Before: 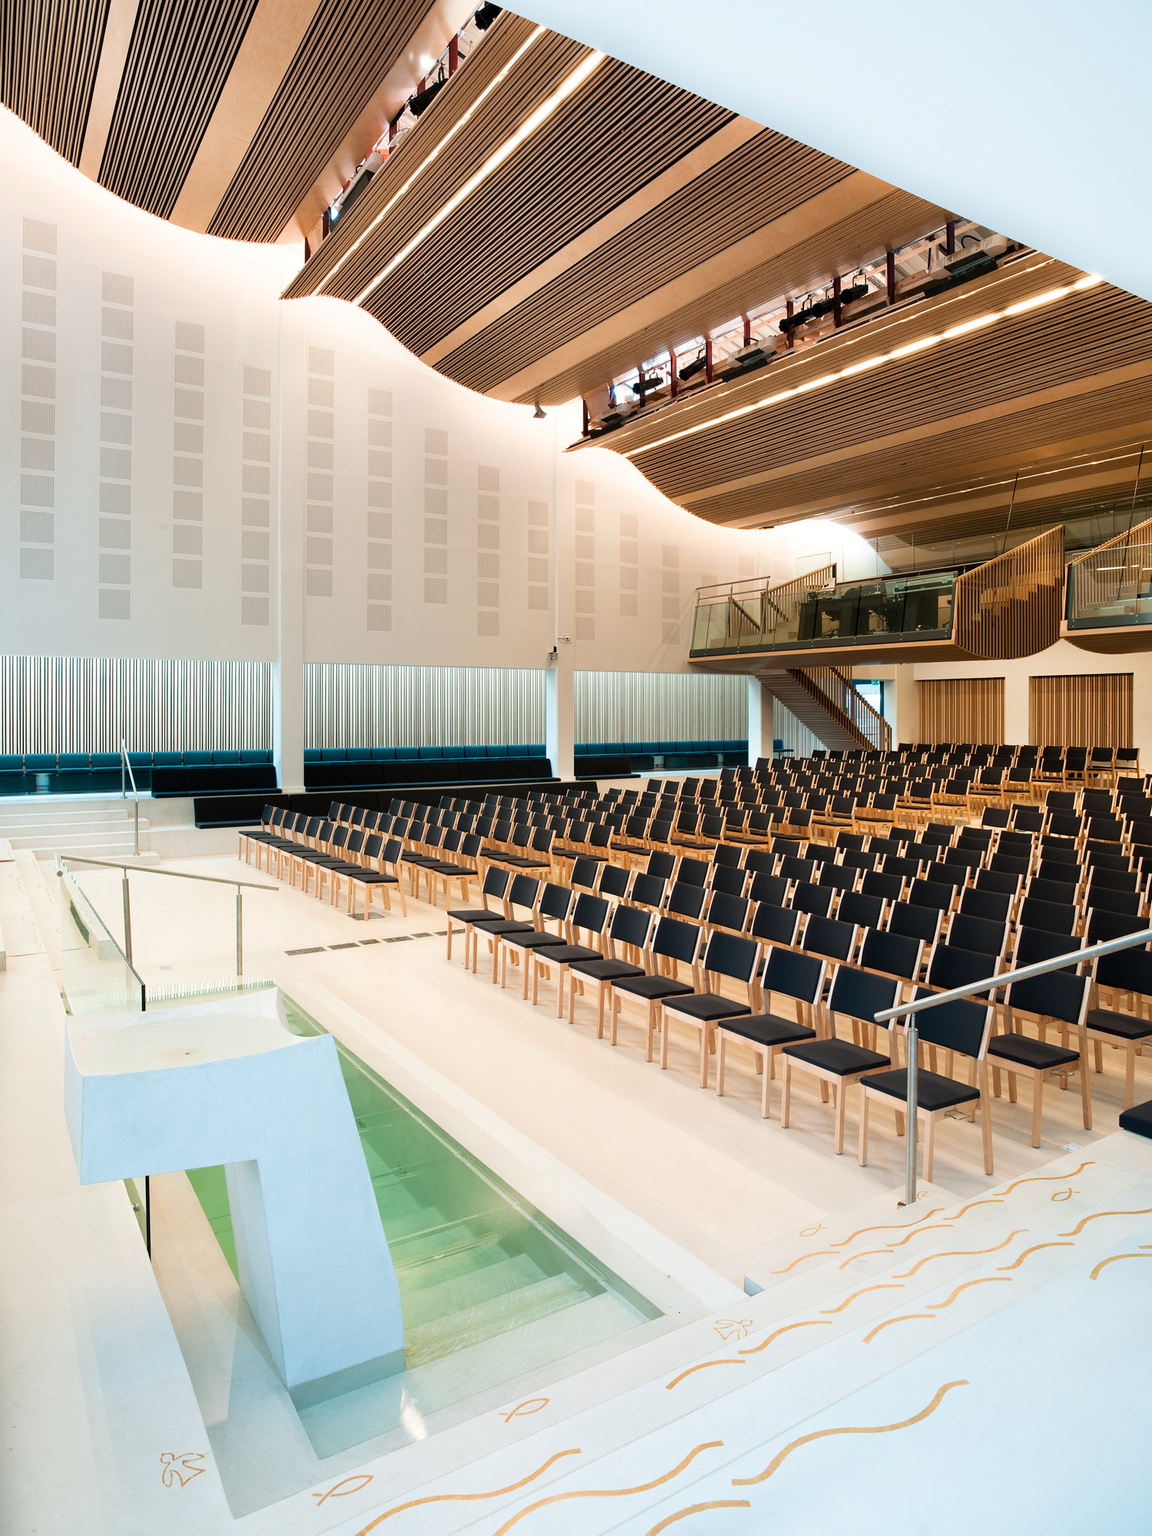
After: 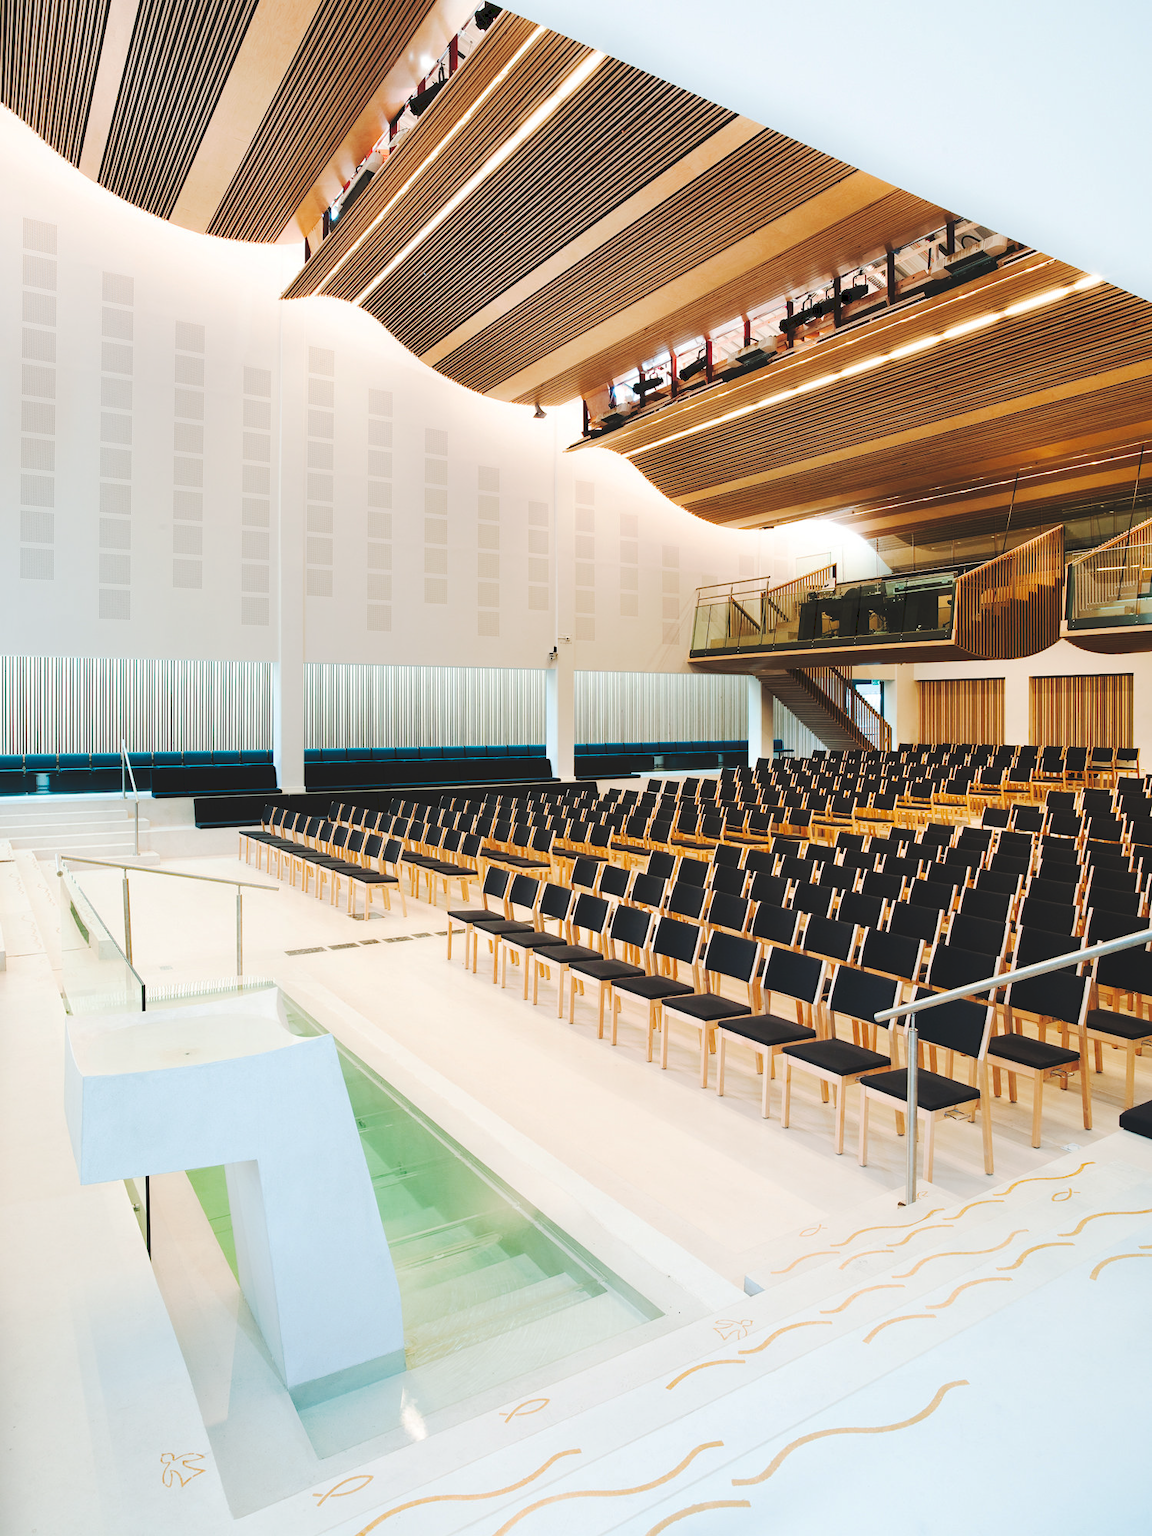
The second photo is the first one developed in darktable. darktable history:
tone curve: curves: ch0 [(0, 0) (0.003, 0.108) (0.011, 0.112) (0.025, 0.117) (0.044, 0.126) (0.069, 0.133) (0.1, 0.146) (0.136, 0.158) (0.177, 0.178) (0.224, 0.212) (0.277, 0.256) (0.335, 0.331) (0.399, 0.423) (0.468, 0.538) (0.543, 0.641) (0.623, 0.721) (0.709, 0.792) (0.801, 0.845) (0.898, 0.917) (1, 1)], preserve colors none
